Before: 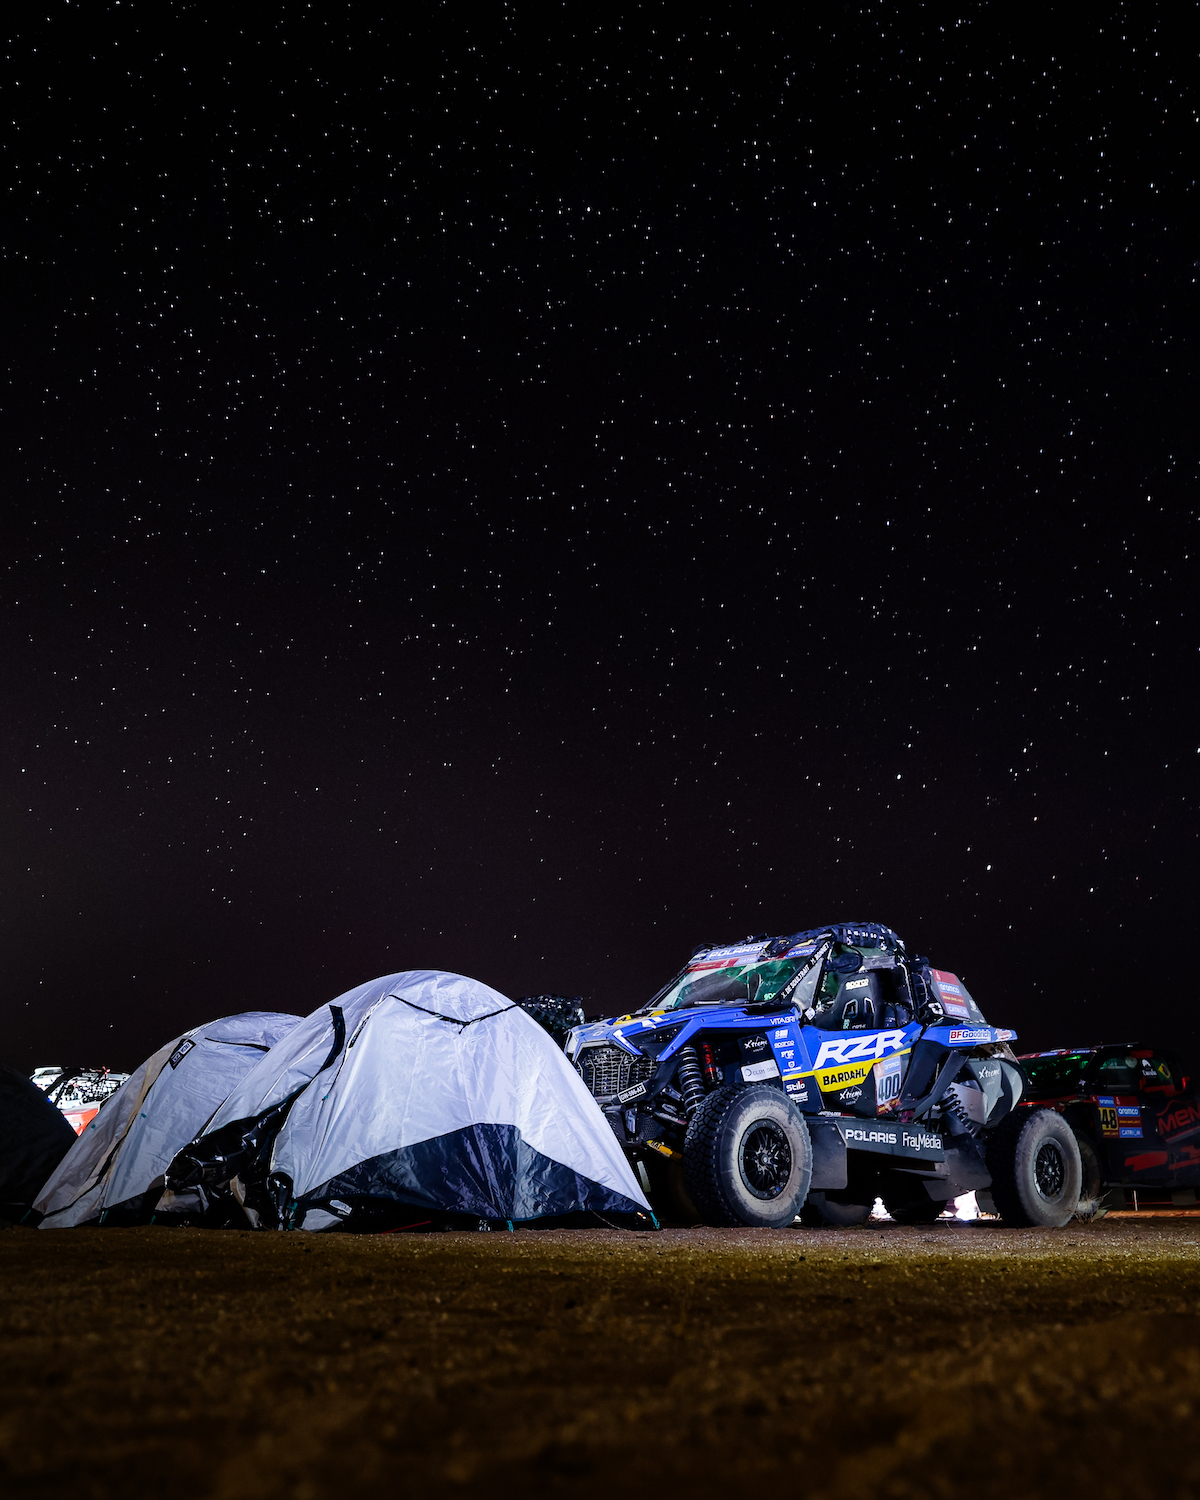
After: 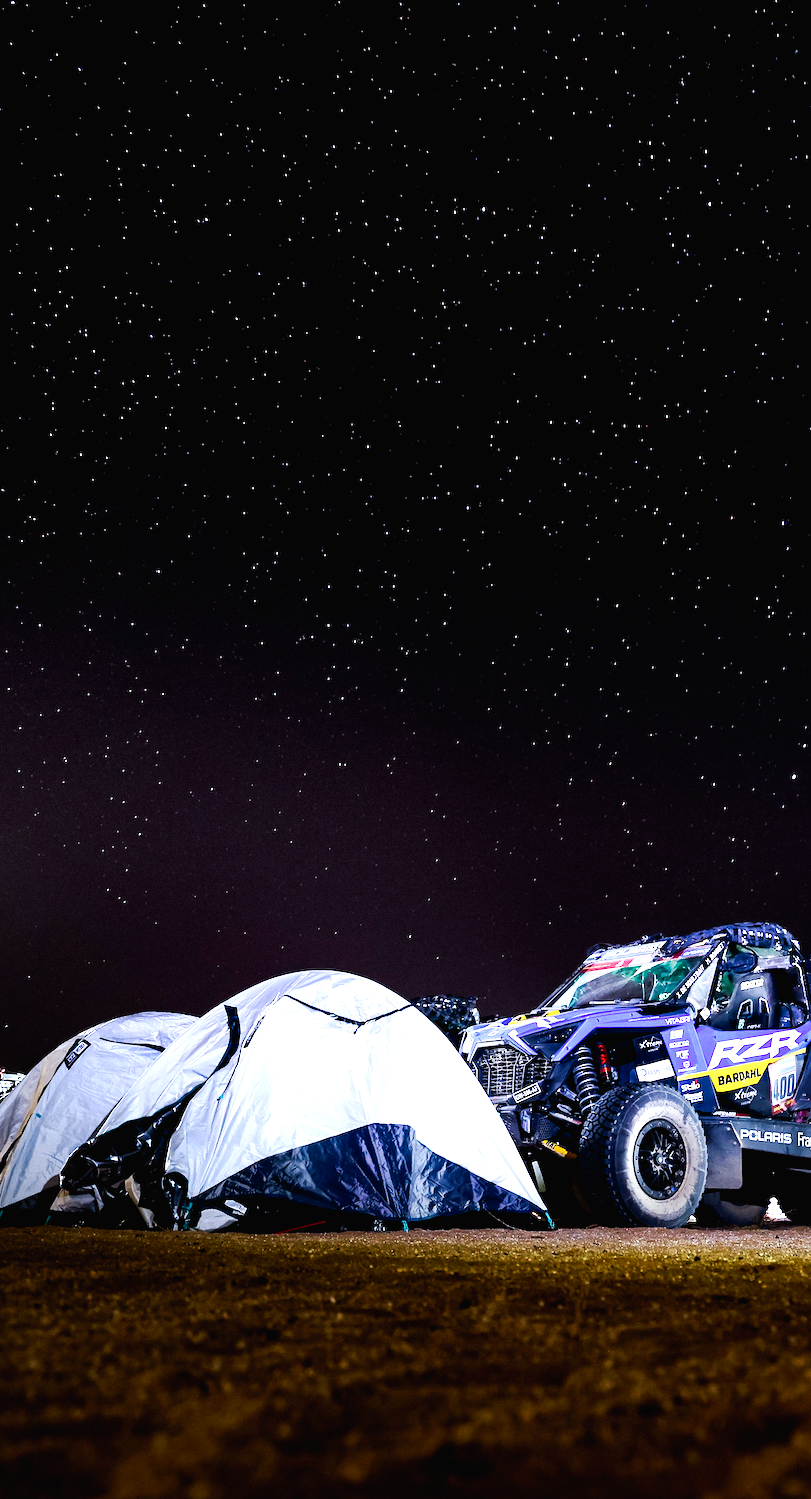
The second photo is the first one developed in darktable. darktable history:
exposure: black level correction 0, exposure 1.099 EV, compensate highlight preservation false
tone curve: curves: ch0 [(0, 0.013) (0.054, 0.018) (0.205, 0.191) (0.289, 0.292) (0.39, 0.424) (0.493, 0.551) (0.666, 0.743) (0.795, 0.841) (1, 0.998)]; ch1 [(0, 0) (0.385, 0.343) (0.439, 0.415) (0.494, 0.495) (0.501, 0.501) (0.51, 0.509) (0.54, 0.552) (0.586, 0.614) (0.66, 0.706) (0.783, 0.804) (1, 1)]; ch2 [(0, 0) (0.32, 0.281) (0.403, 0.399) (0.441, 0.428) (0.47, 0.469) (0.498, 0.496) (0.524, 0.538) (0.566, 0.579) (0.633, 0.665) (0.7, 0.711) (1, 1)], preserve colors none
crop and rotate: left 8.829%, right 23.551%
